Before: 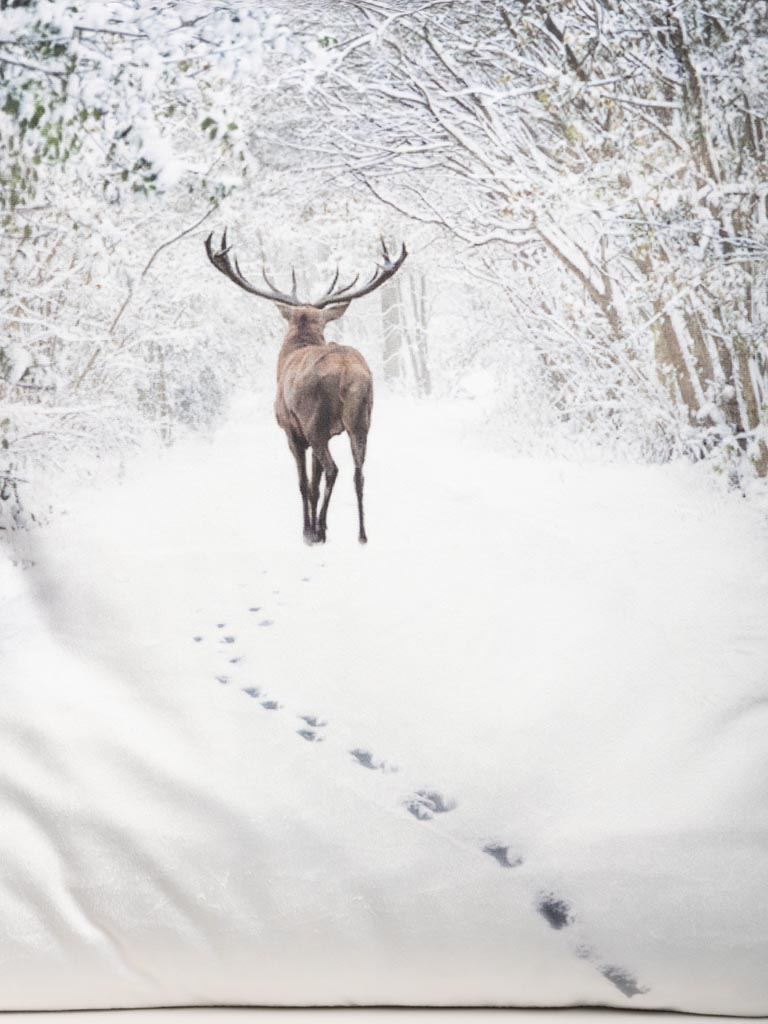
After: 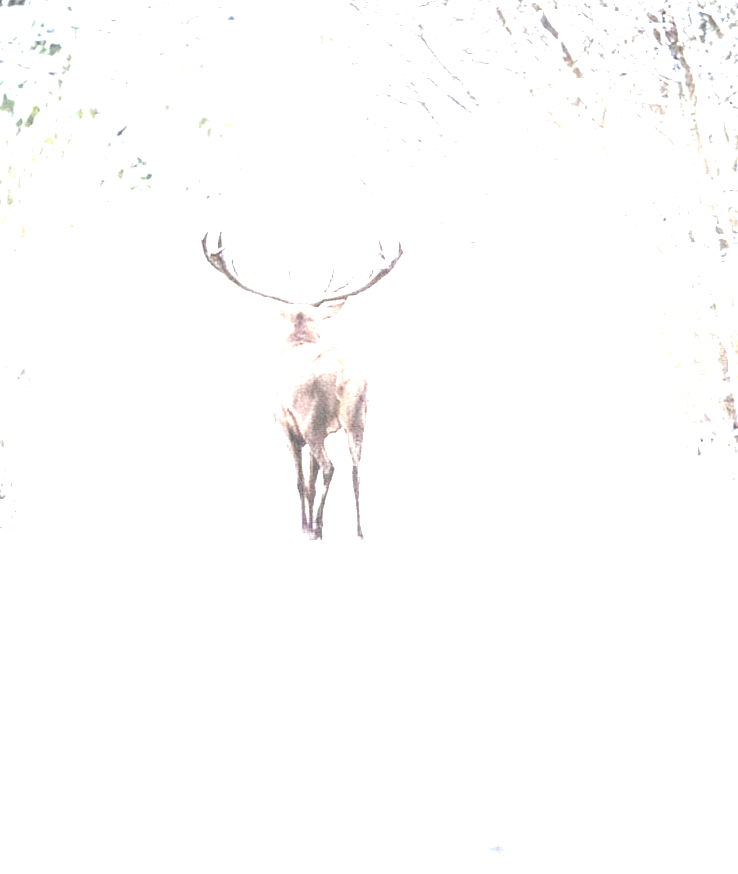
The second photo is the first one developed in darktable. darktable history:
crop and rotate: angle 0.2°, left 0.275%, right 3.127%, bottom 14.18%
exposure: black level correction 0.001, exposure 1.84 EV, compensate highlight preservation false
